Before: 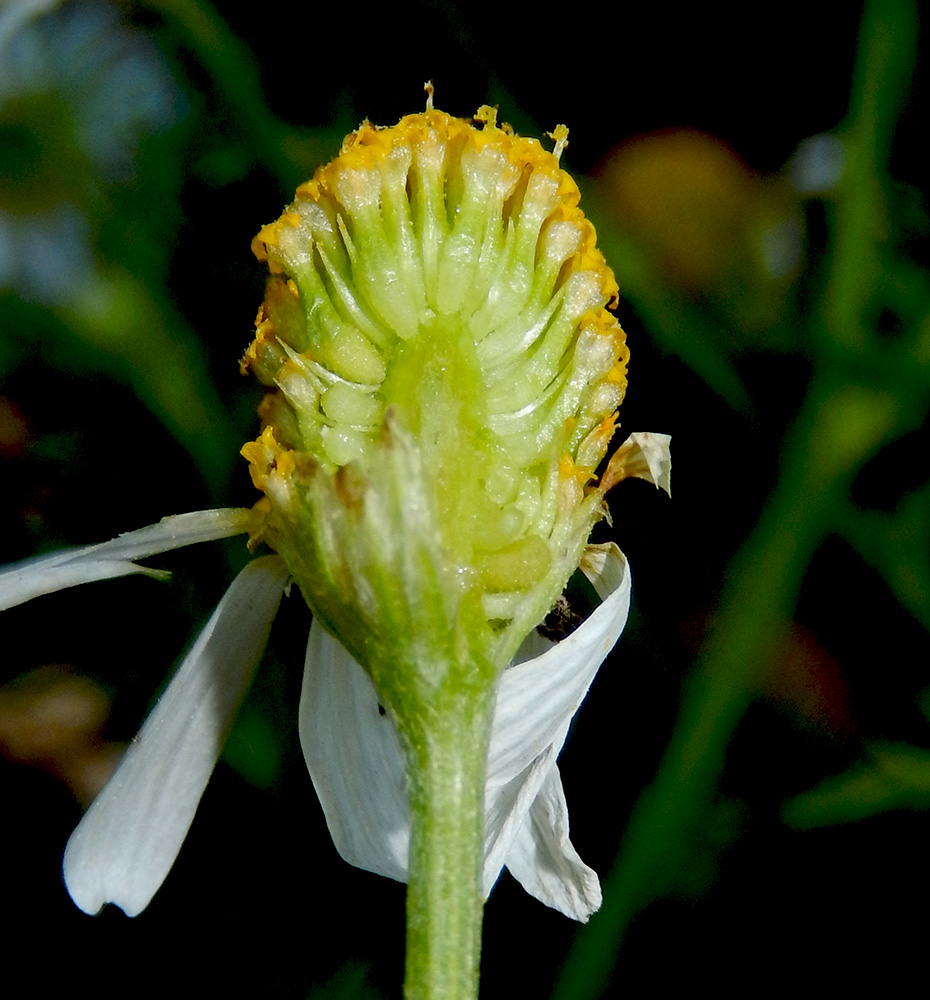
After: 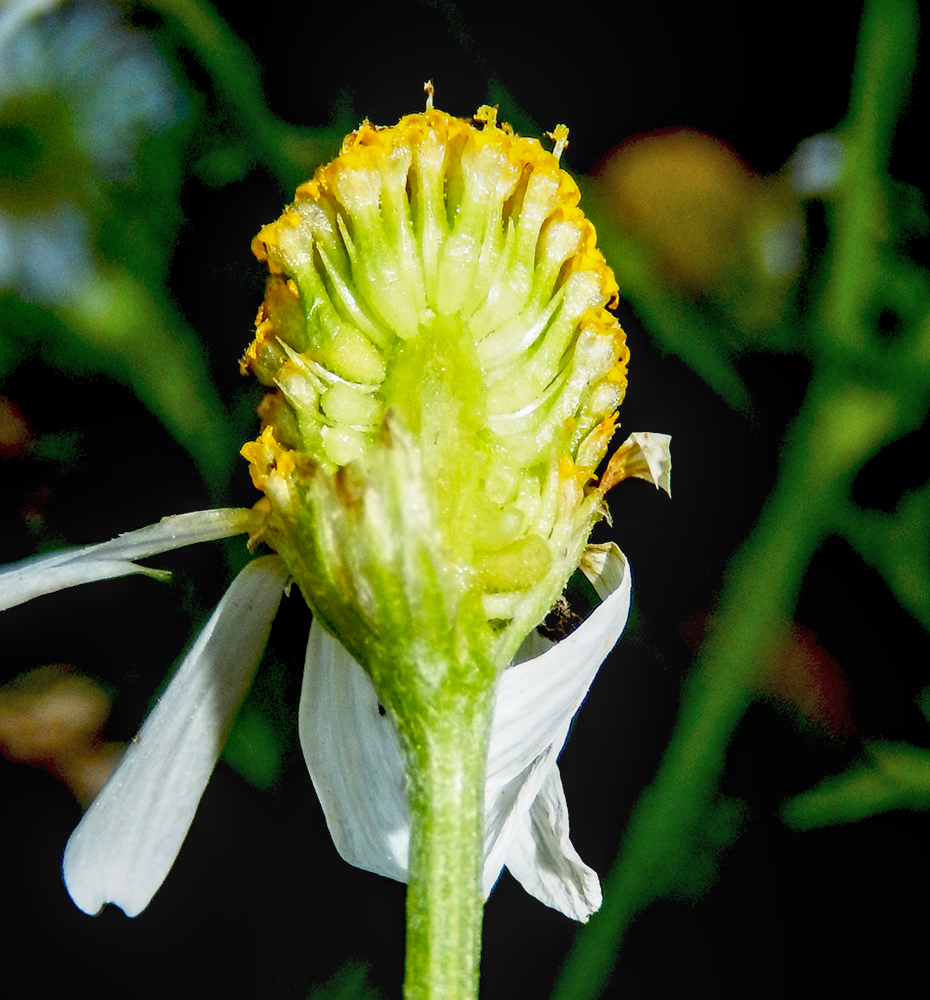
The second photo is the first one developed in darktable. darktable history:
exposure: black level correction 0, exposure 0.3 EV, compensate exposure bias true, compensate highlight preservation false
local contrast: on, module defaults
base curve: curves: ch0 [(0, 0) (0.579, 0.807) (1, 1)], exposure shift 0.01, preserve colors none
